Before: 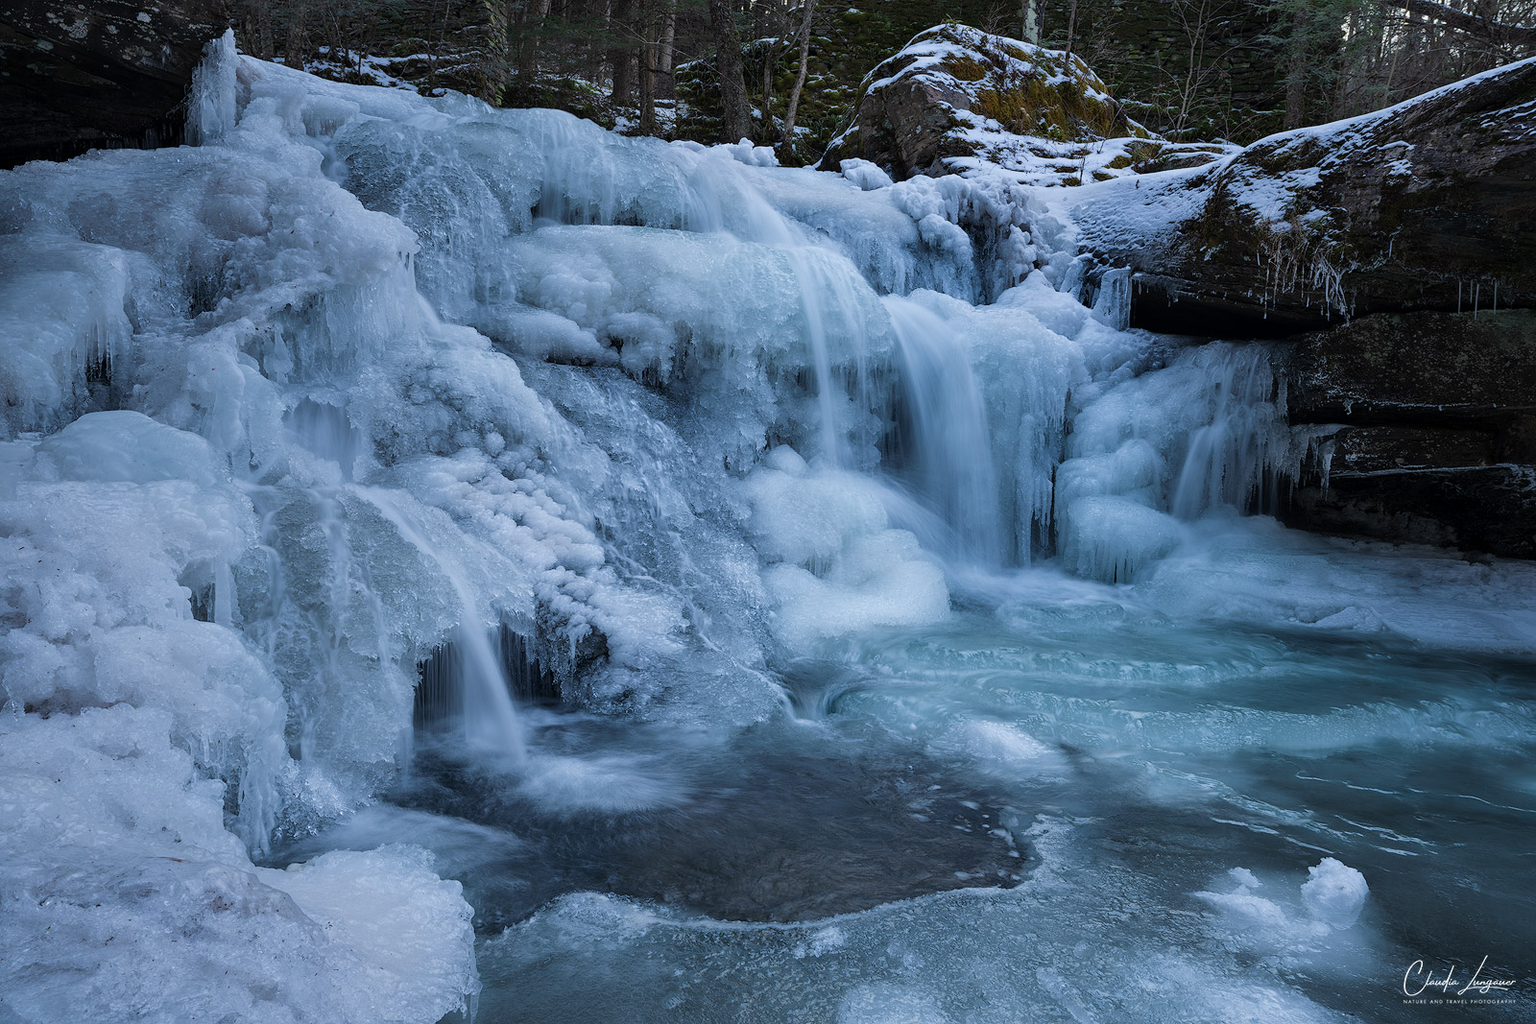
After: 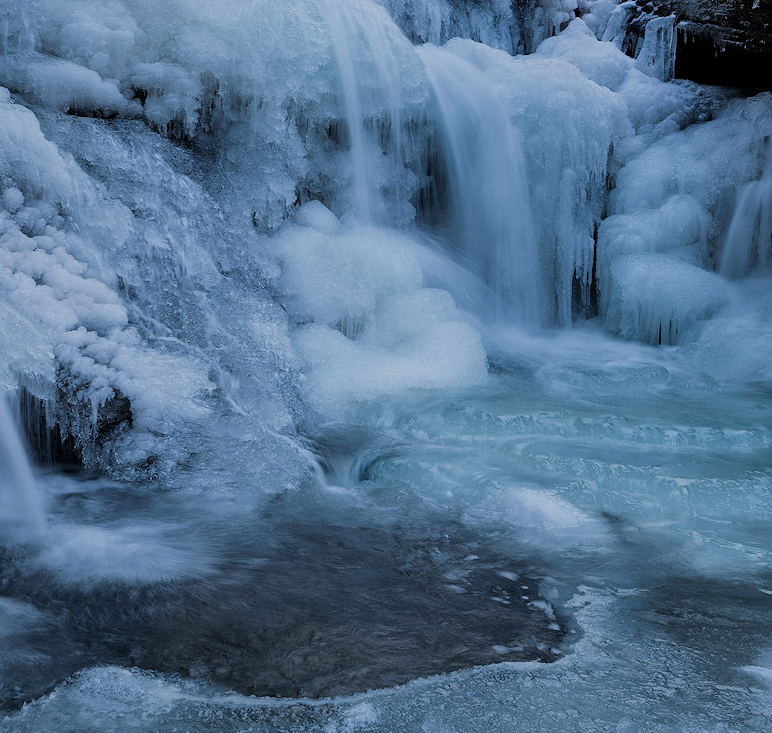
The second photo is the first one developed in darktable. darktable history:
crop: left 31.379%, top 24.658%, right 20.326%, bottom 6.628%
filmic rgb: black relative exposure -7.65 EV, white relative exposure 4.56 EV, hardness 3.61, color science v6 (2022)
